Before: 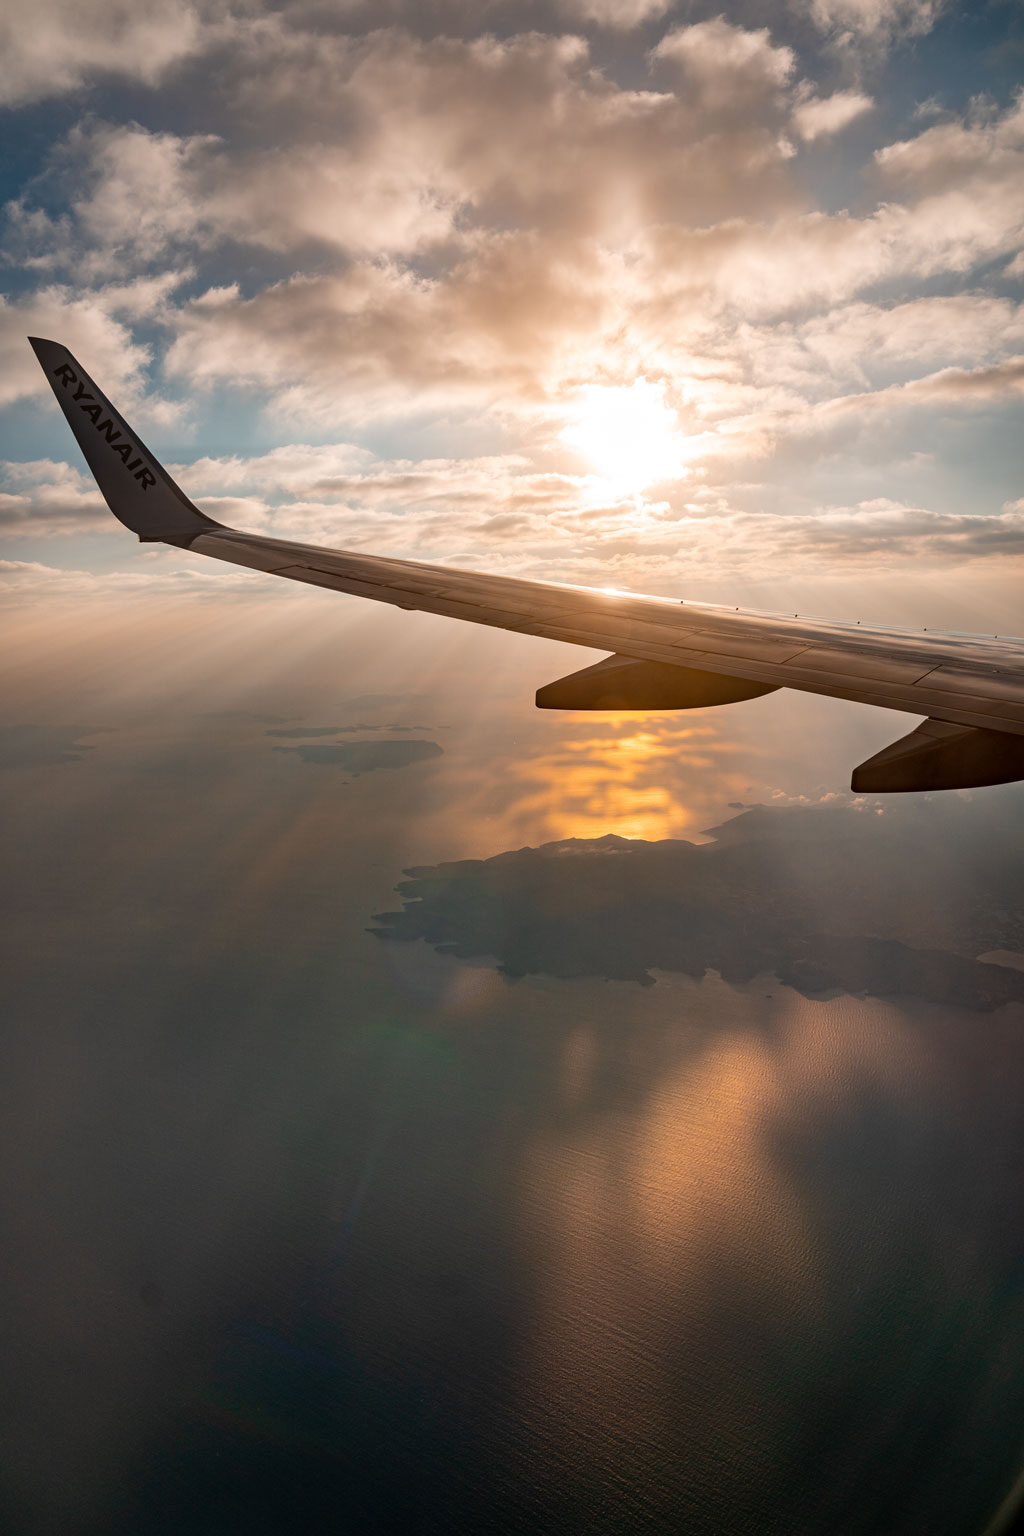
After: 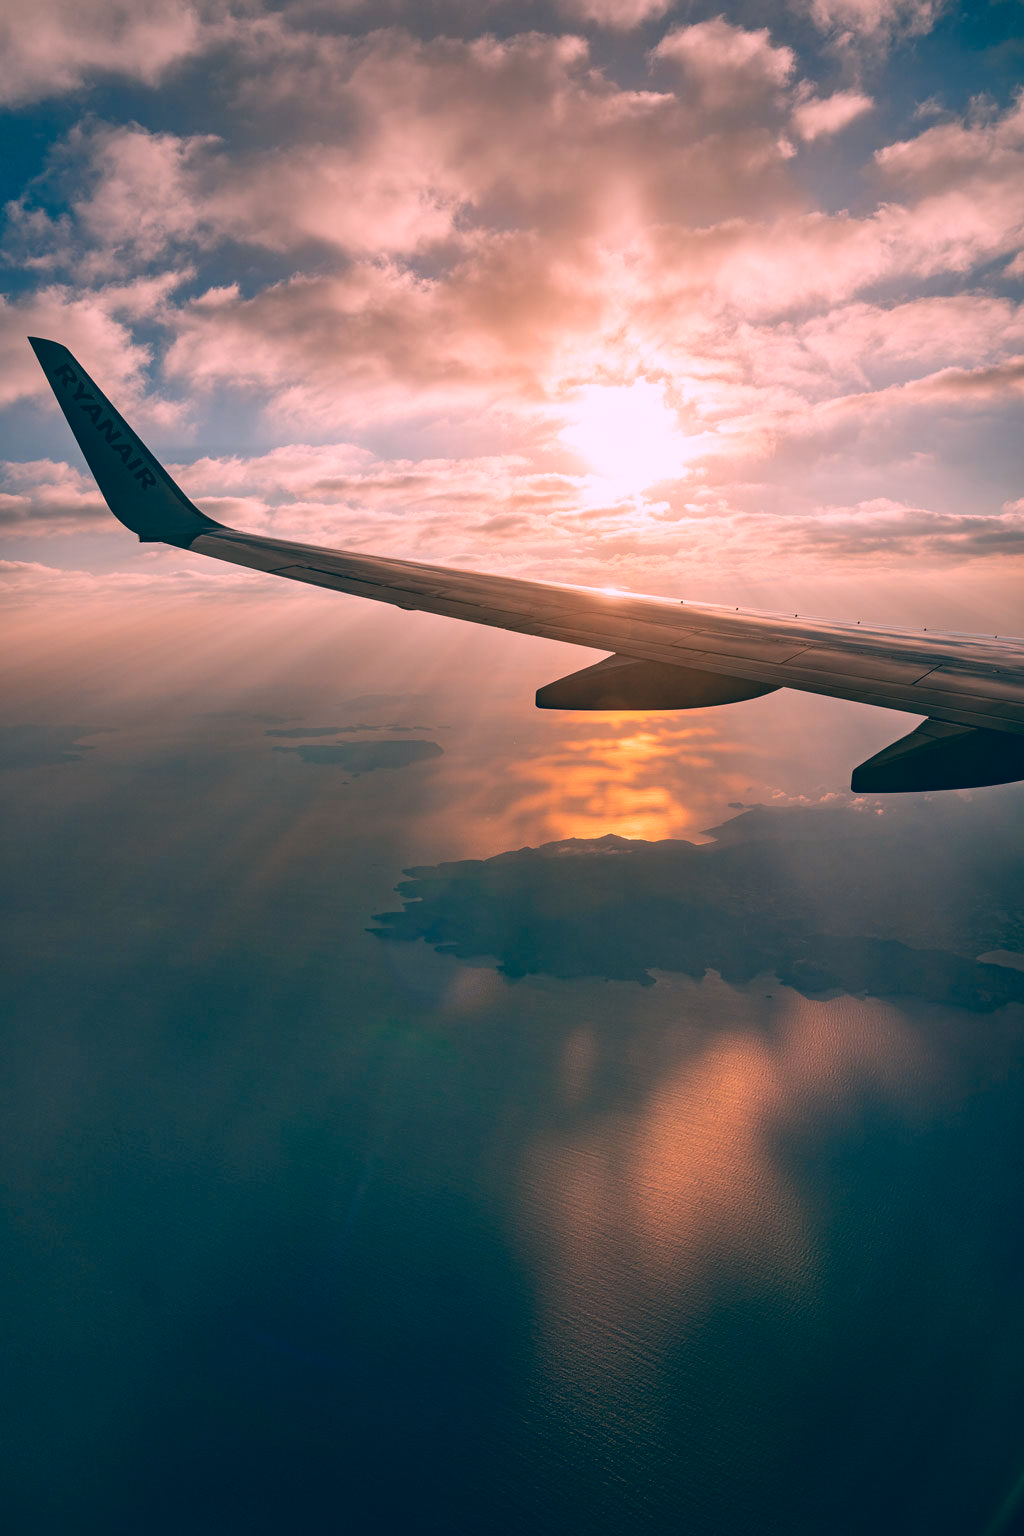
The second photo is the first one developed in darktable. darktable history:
color balance: lift [1, 0.994, 1.002, 1.006], gamma [0.957, 1.081, 1.016, 0.919], gain [0.97, 0.972, 1.01, 1.028], input saturation 91.06%, output saturation 79.8%
color correction: highlights a* 17.03, highlights b* 0.205, shadows a* -15.38, shadows b* -14.56, saturation 1.5
